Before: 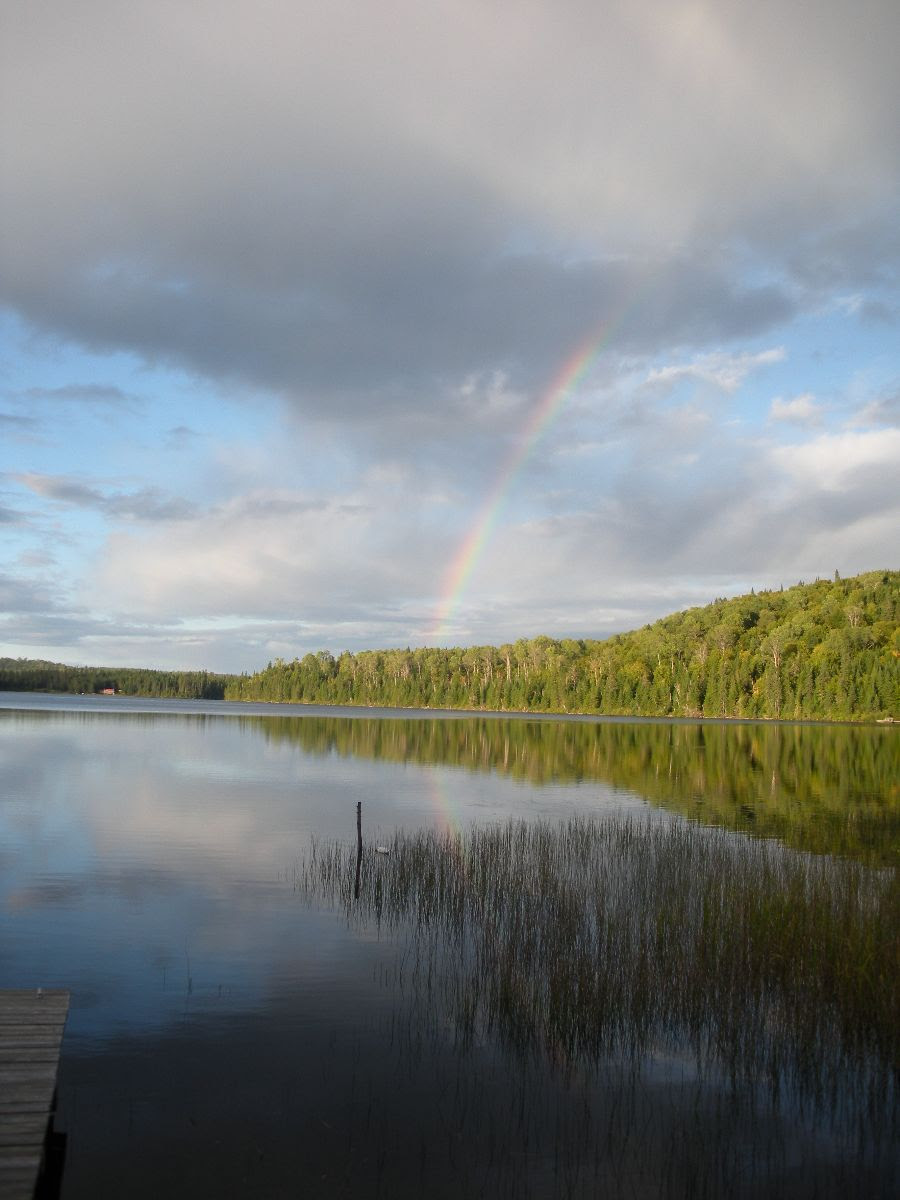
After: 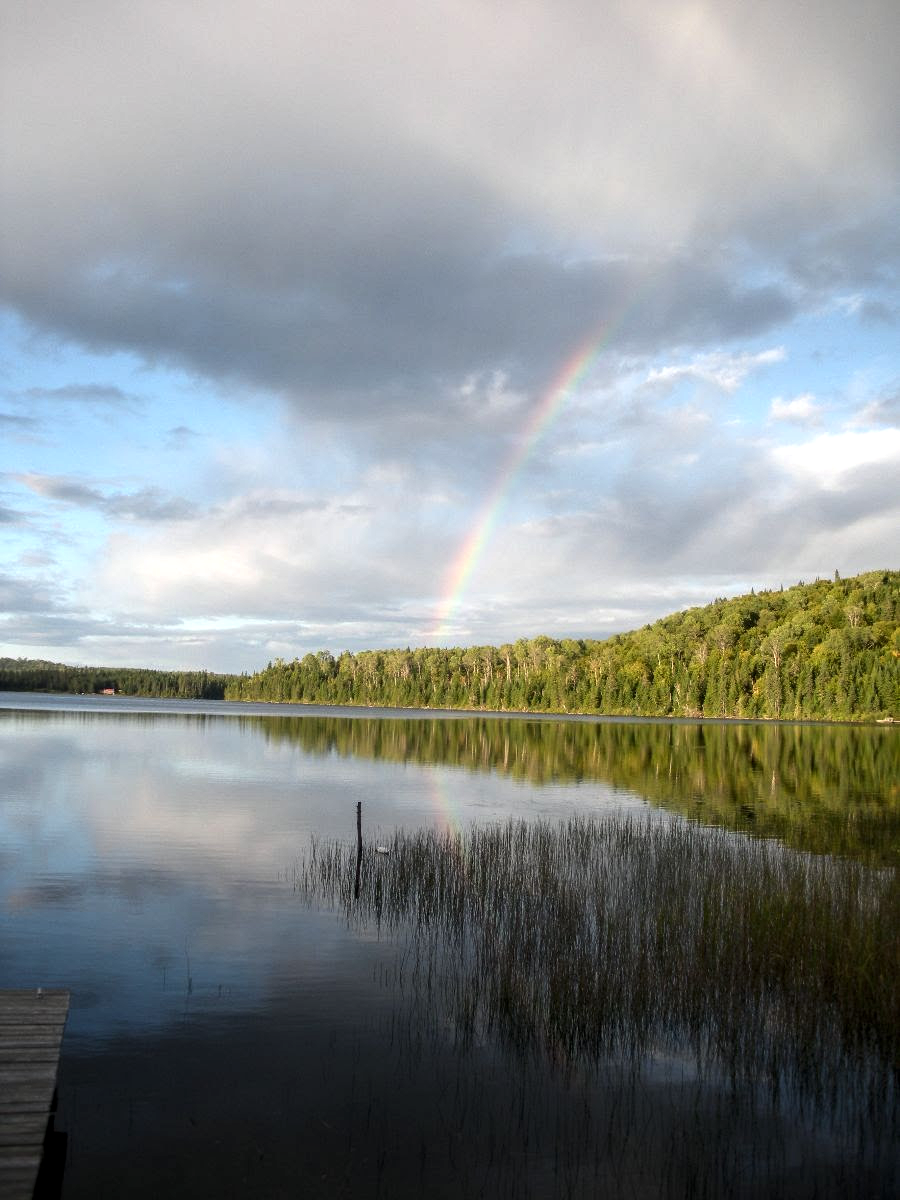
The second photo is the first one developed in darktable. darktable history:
tone equalizer: -8 EV -0.417 EV, -7 EV -0.389 EV, -6 EV -0.333 EV, -5 EV -0.222 EV, -3 EV 0.222 EV, -2 EV 0.333 EV, -1 EV 0.389 EV, +0 EV 0.417 EV, edges refinement/feathering 500, mask exposure compensation -1.57 EV, preserve details no
local contrast: detail 130%
